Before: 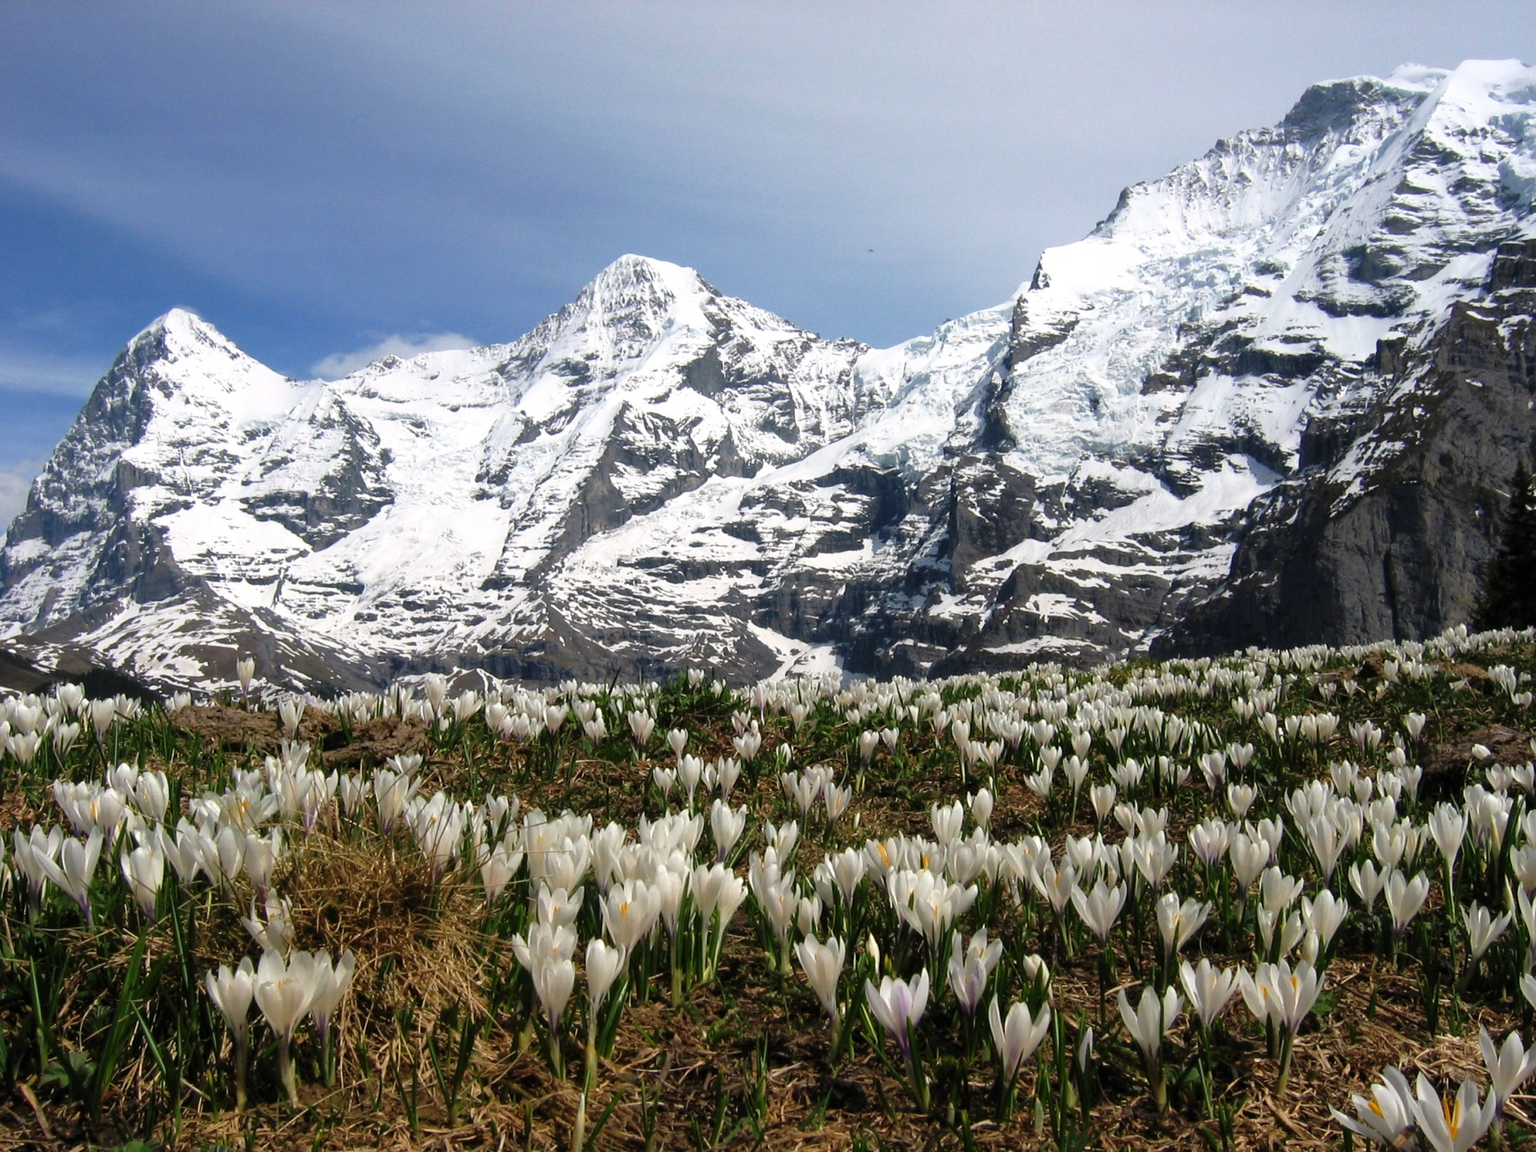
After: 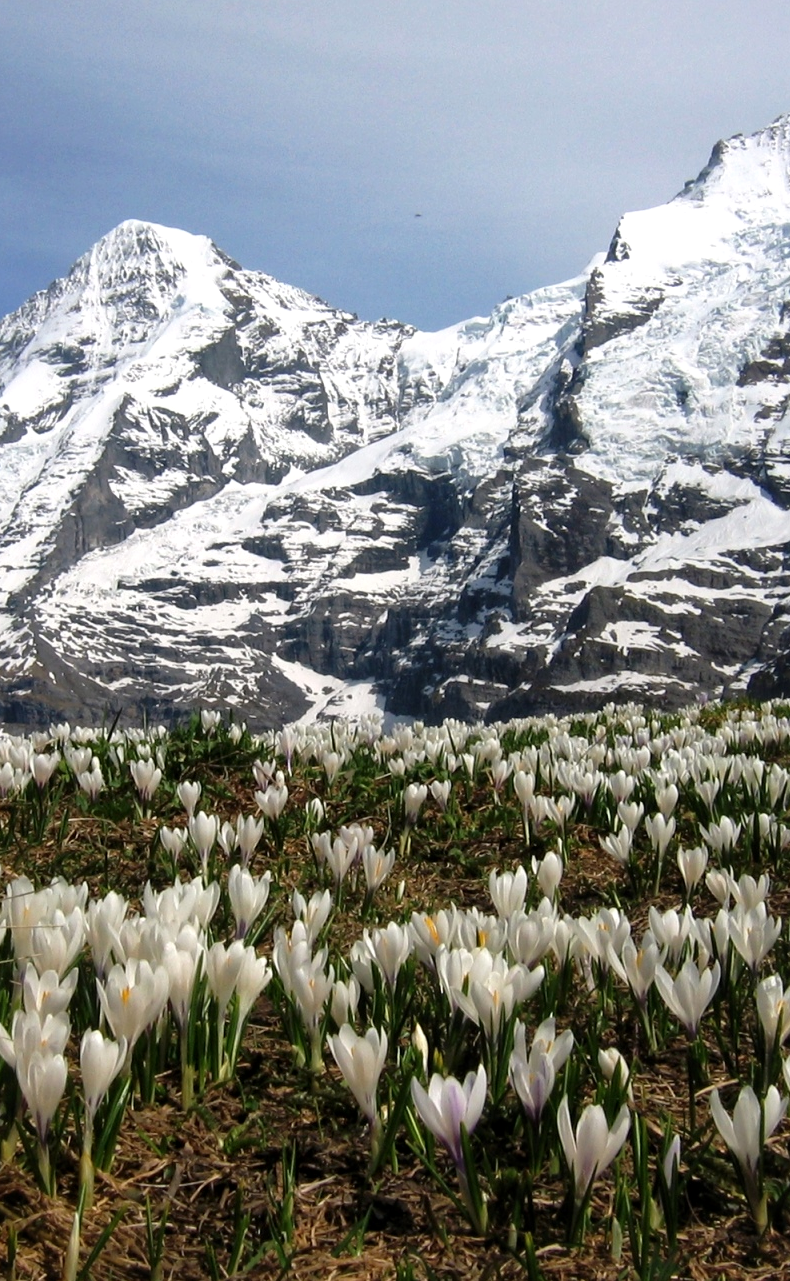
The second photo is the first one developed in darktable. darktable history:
crop: left 33.736%, top 6.01%, right 22.767%
local contrast: mode bilateral grid, contrast 19, coarseness 50, detail 120%, midtone range 0.2
